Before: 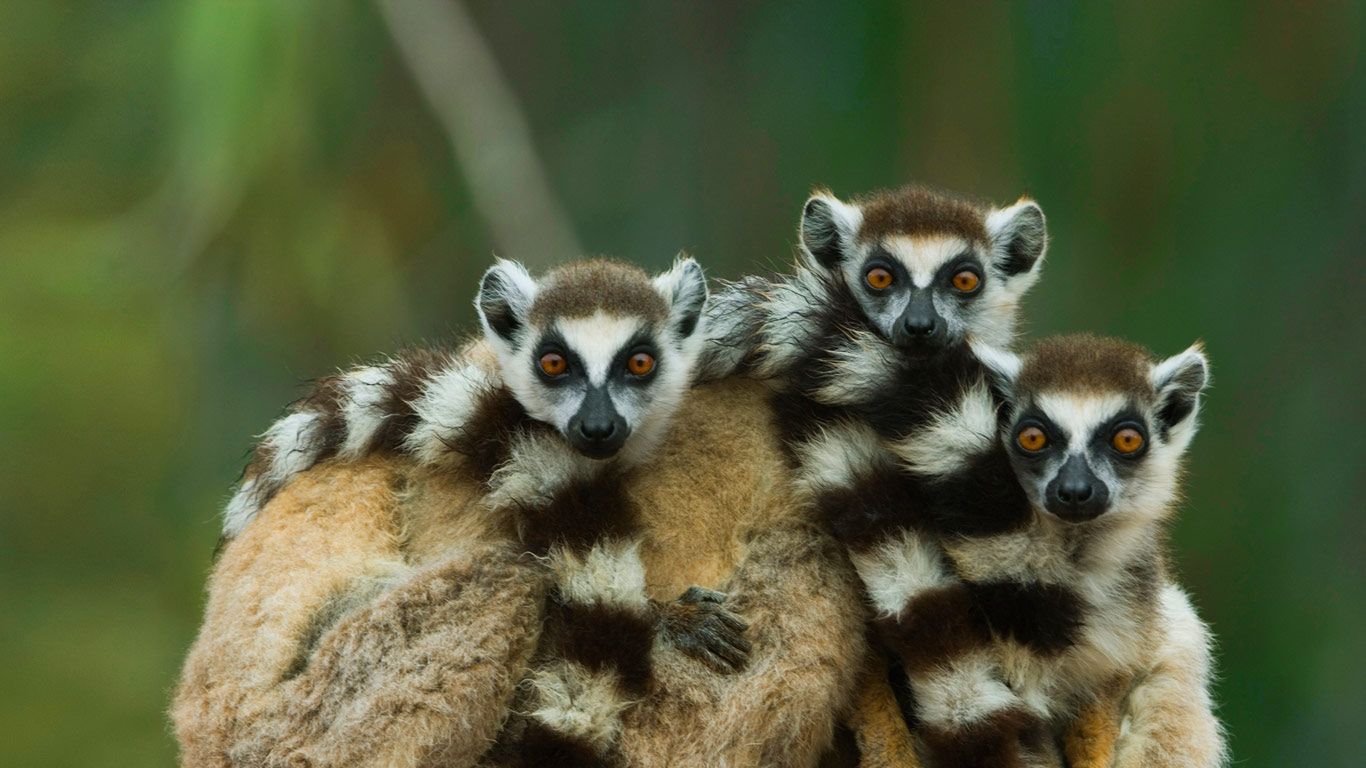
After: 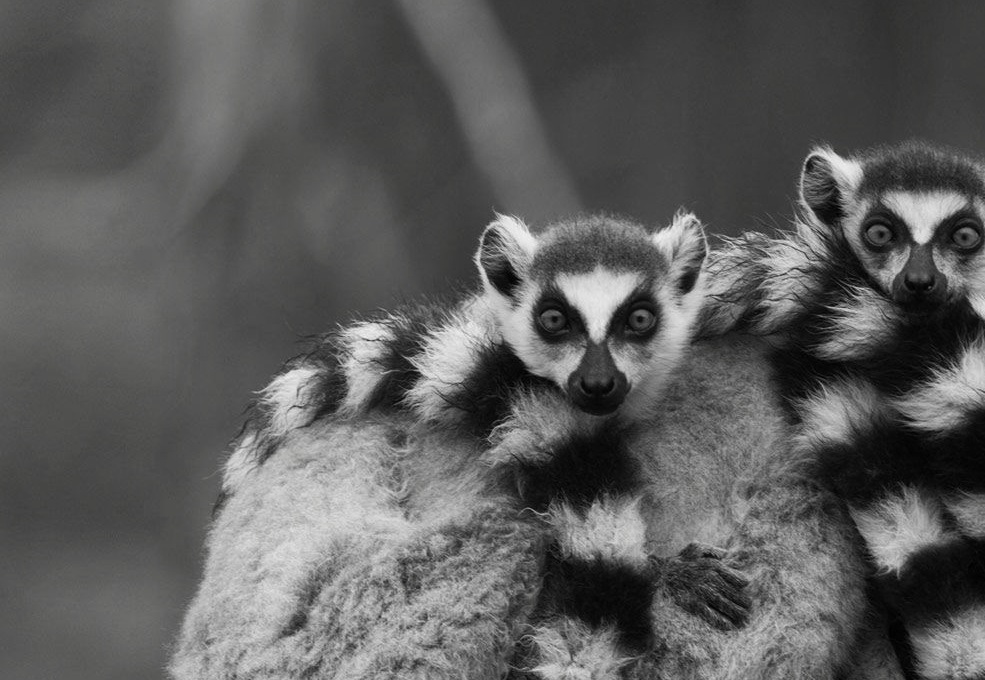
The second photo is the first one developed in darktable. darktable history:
crop: top 5.749%, right 27.84%, bottom 5.669%
color balance rgb: shadows lift › luminance -22.063%, shadows lift › chroma 8.755%, shadows lift › hue 282.36°, perceptual saturation grading › global saturation 25.282%, perceptual saturation grading › highlights -50.443%, perceptual saturation grading › shadows 30.77%, hue shift -9.18°
contrast brightness saturation: saturation -0.99
